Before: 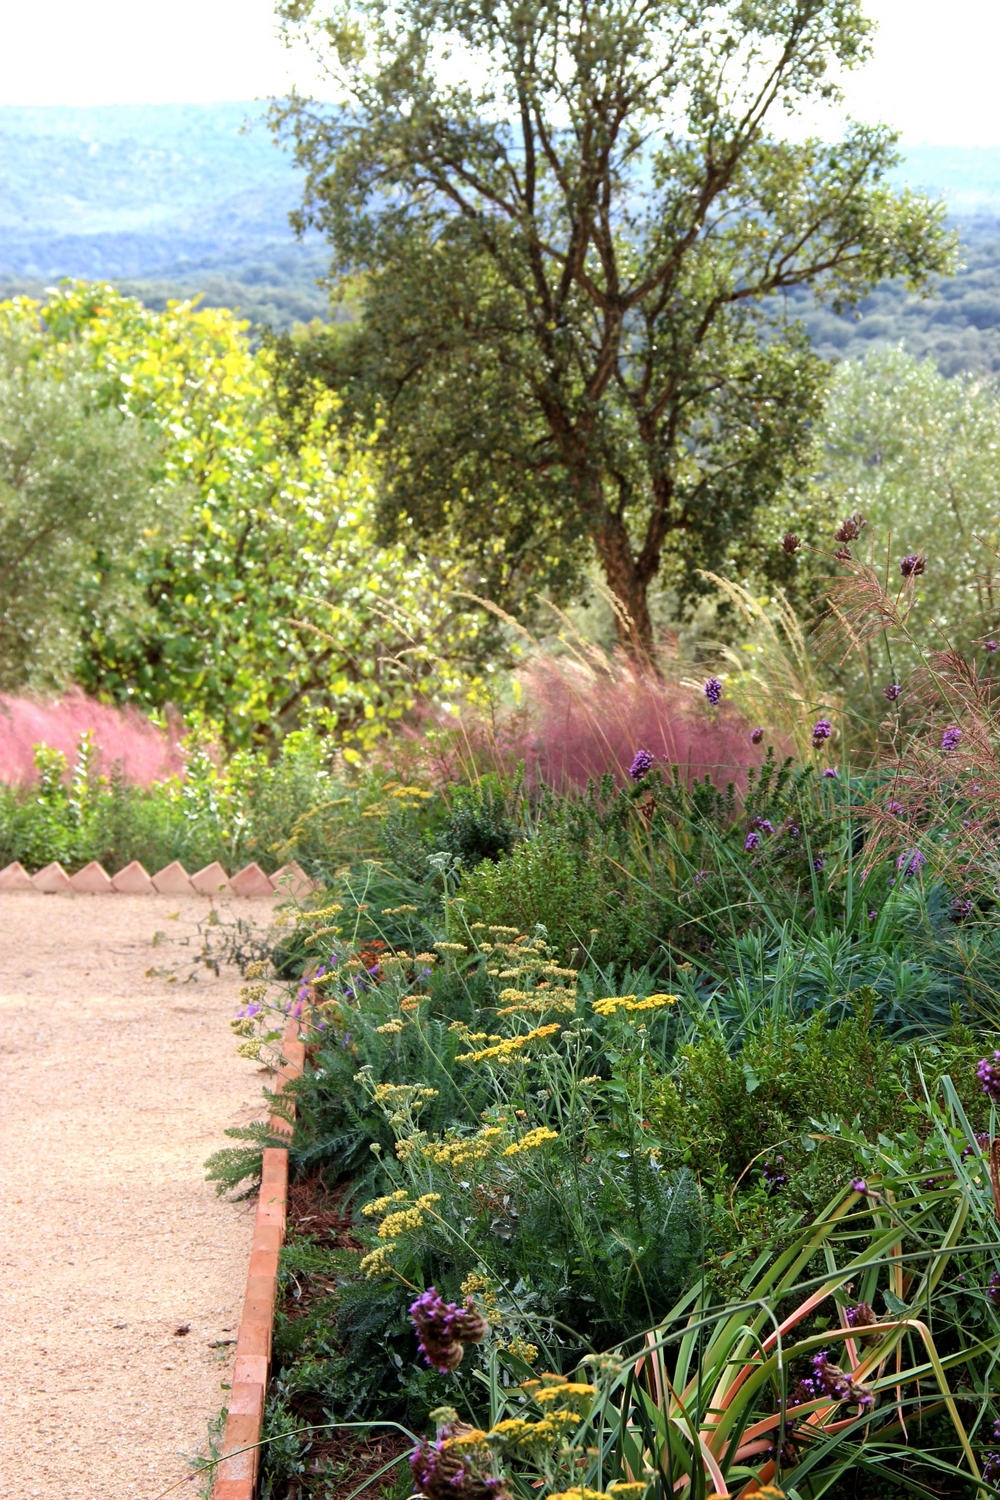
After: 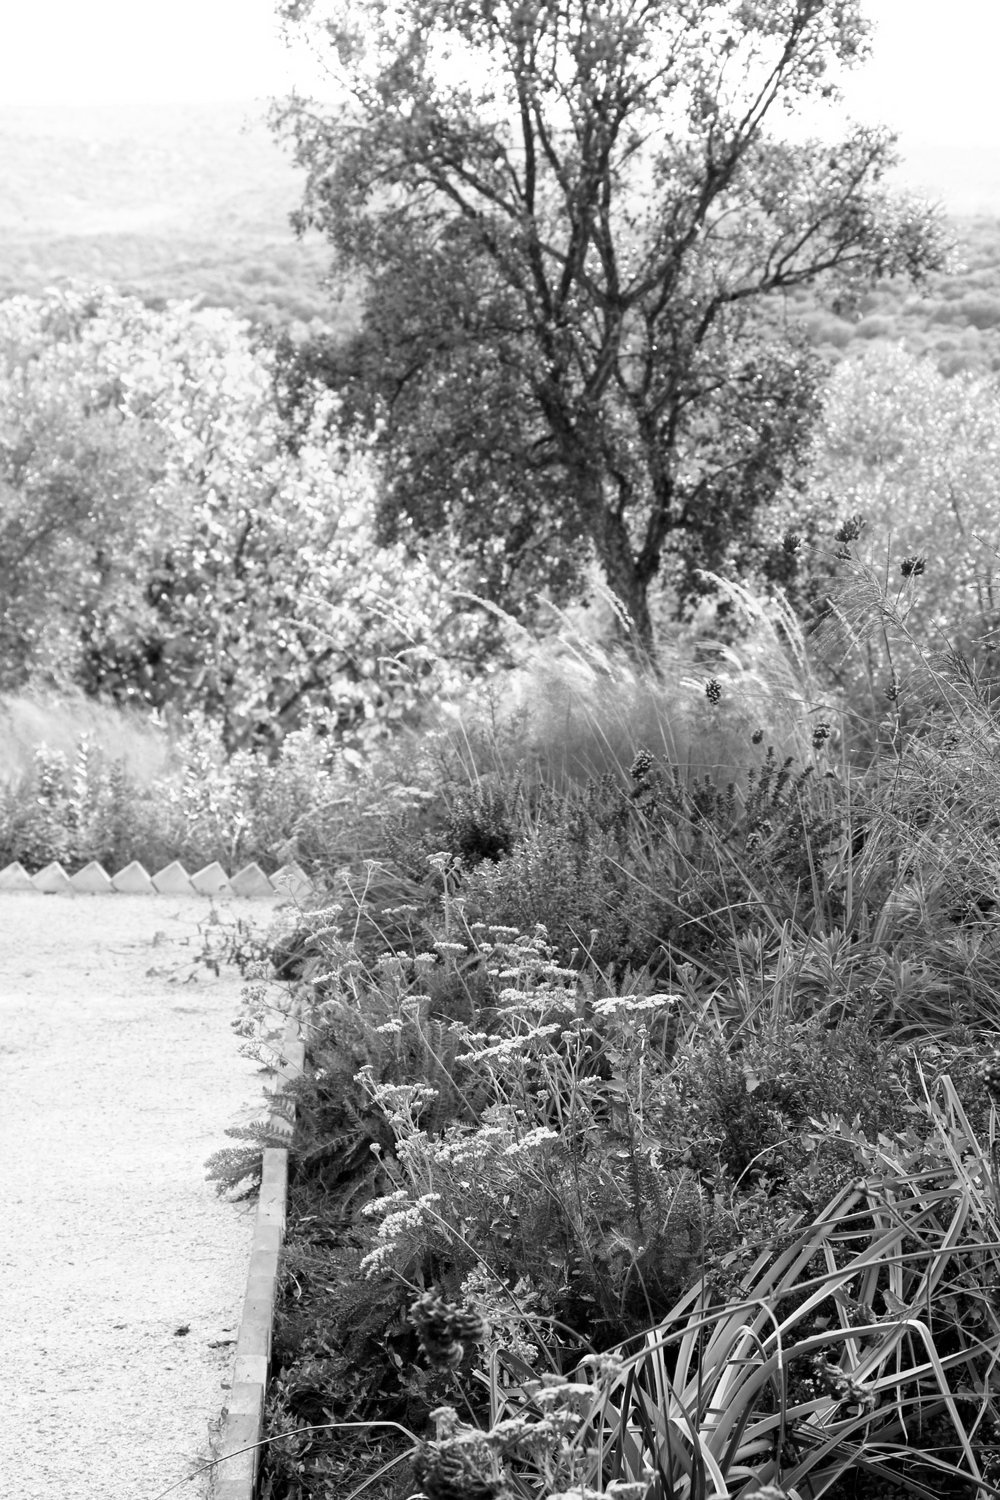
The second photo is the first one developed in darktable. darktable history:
base curve: curves: ch0 [(0, 0) (0.666, 0.806) (1, 1)]
monochrome: on, module defaults
